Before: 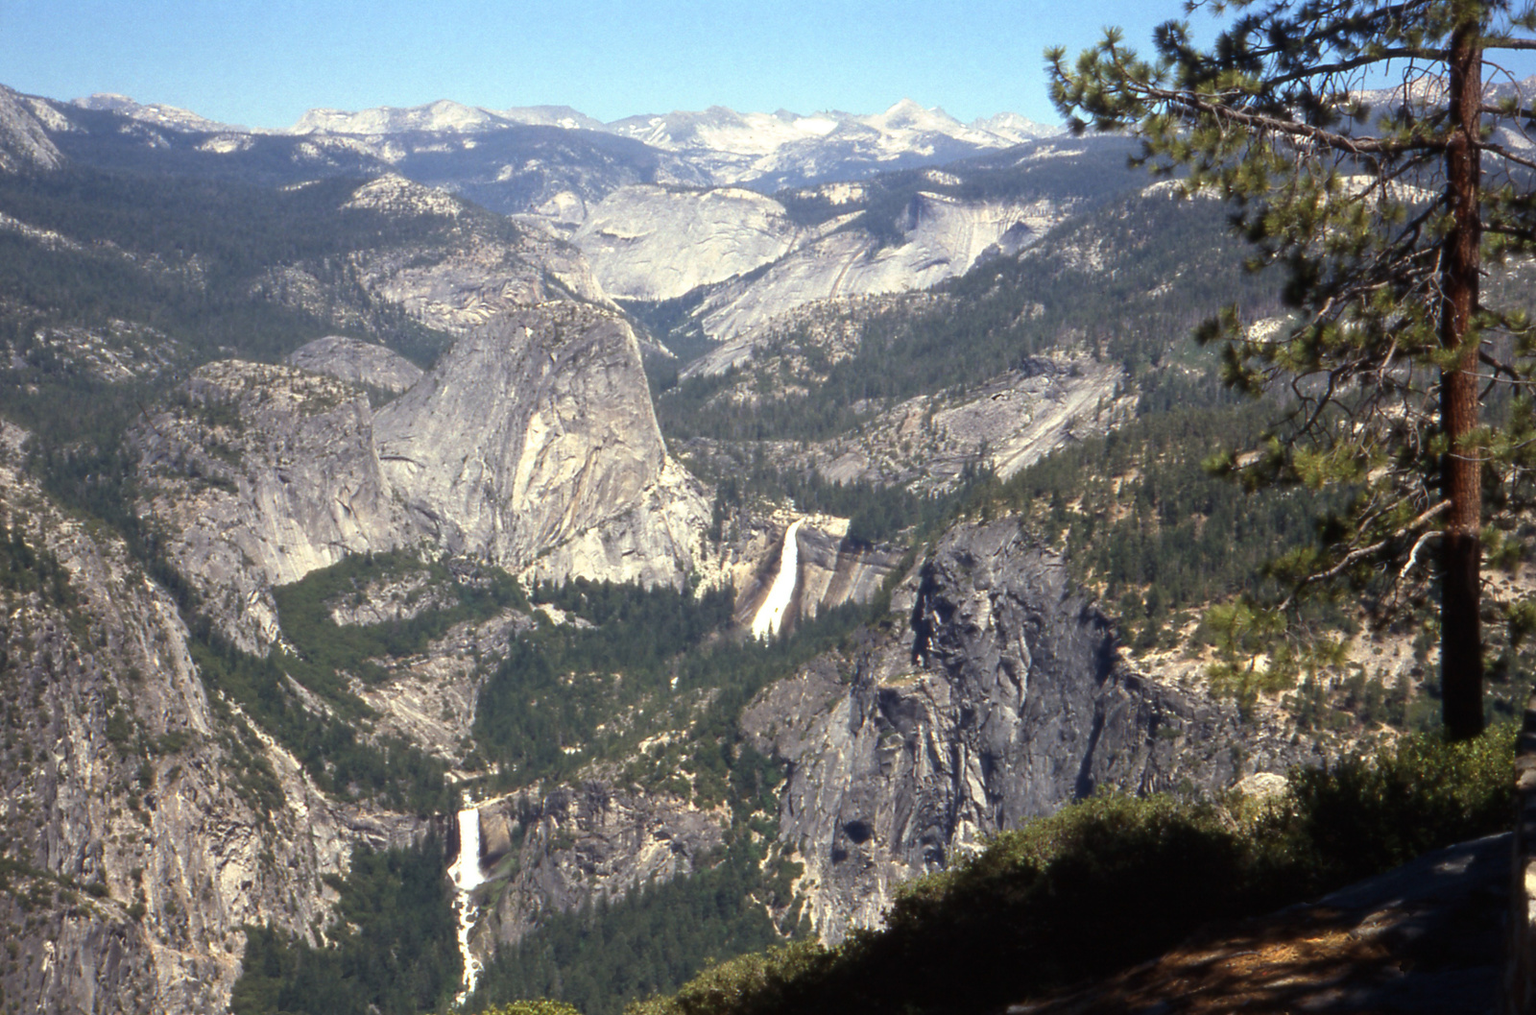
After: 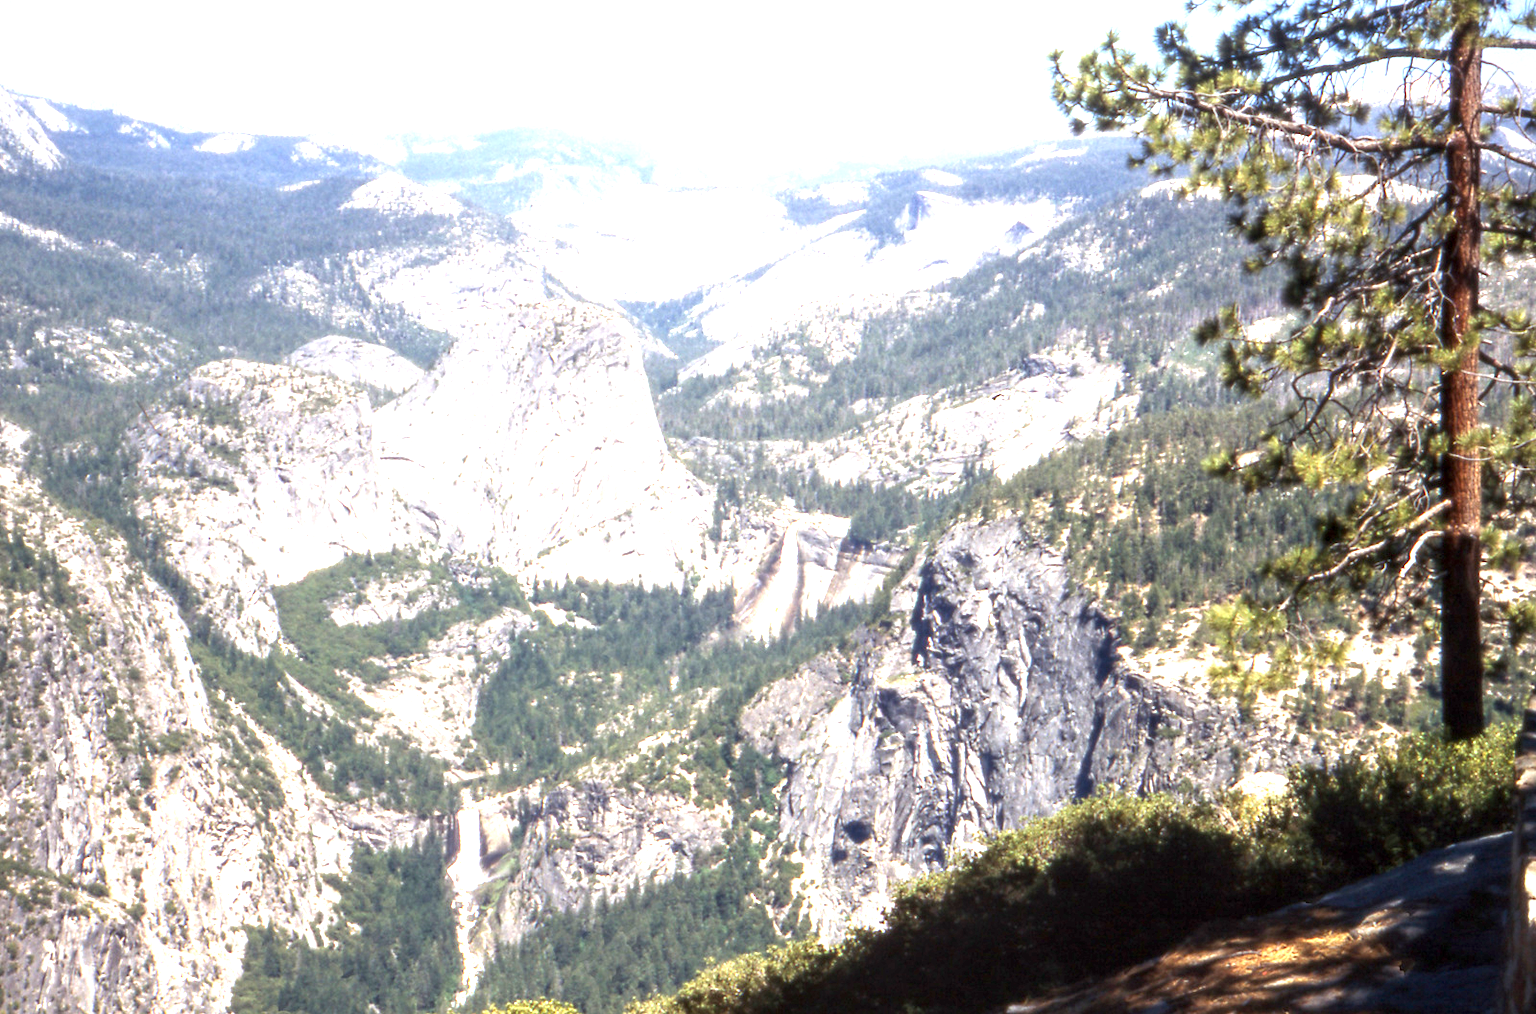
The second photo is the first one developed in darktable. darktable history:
tone curve: curves: ch0 [(0, 0) (0.003, 0.003) (0.011, 0.011) (0.025, 0.025) (0.044, 0.045) (0.069, 0.07) (0.1, 0.101) (0.136, 0.138) (0.177, 0.18) (0.224, 0.228) (0.277, 0.281) (0.335, 0.34) (0.399, 0.405) (0.468, 0.475) (0.543, 0.551) (0.623, 0.633) (0.709, 0.72) (0.801, 0.813) (0.898, 0.907) (1, 1)], preserve colors none
local contrast: detail 130%
exposure: black level correction 0.001, exposure 1.832 EV, compensate highlight preservation false
